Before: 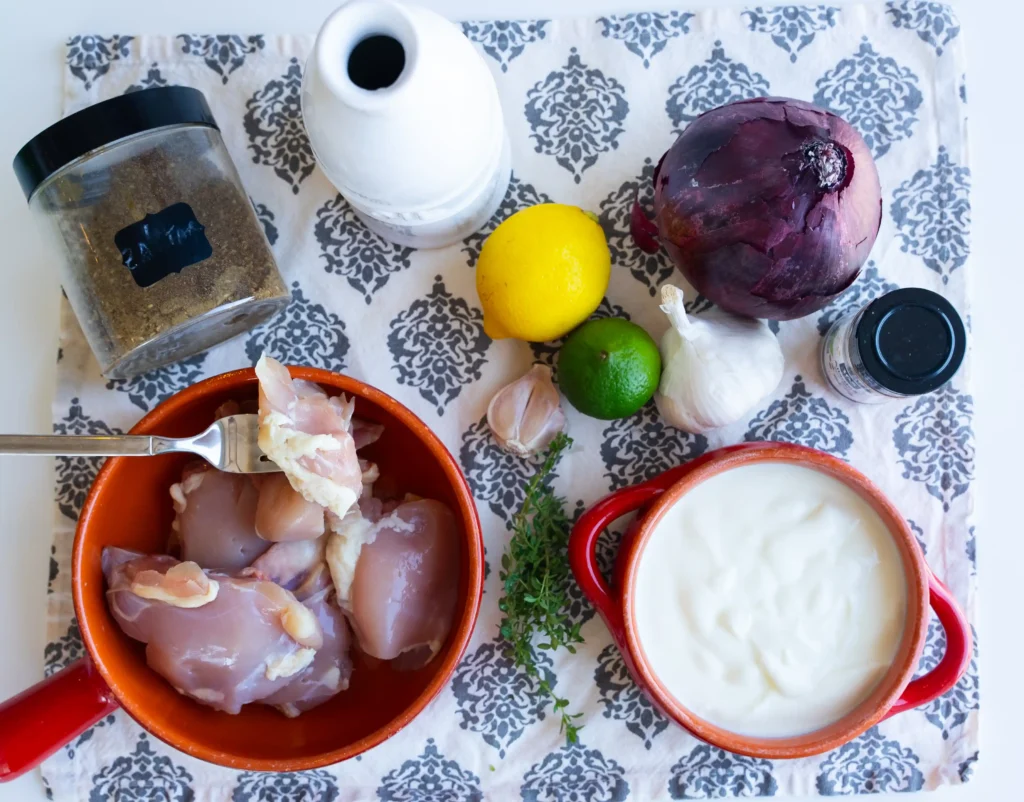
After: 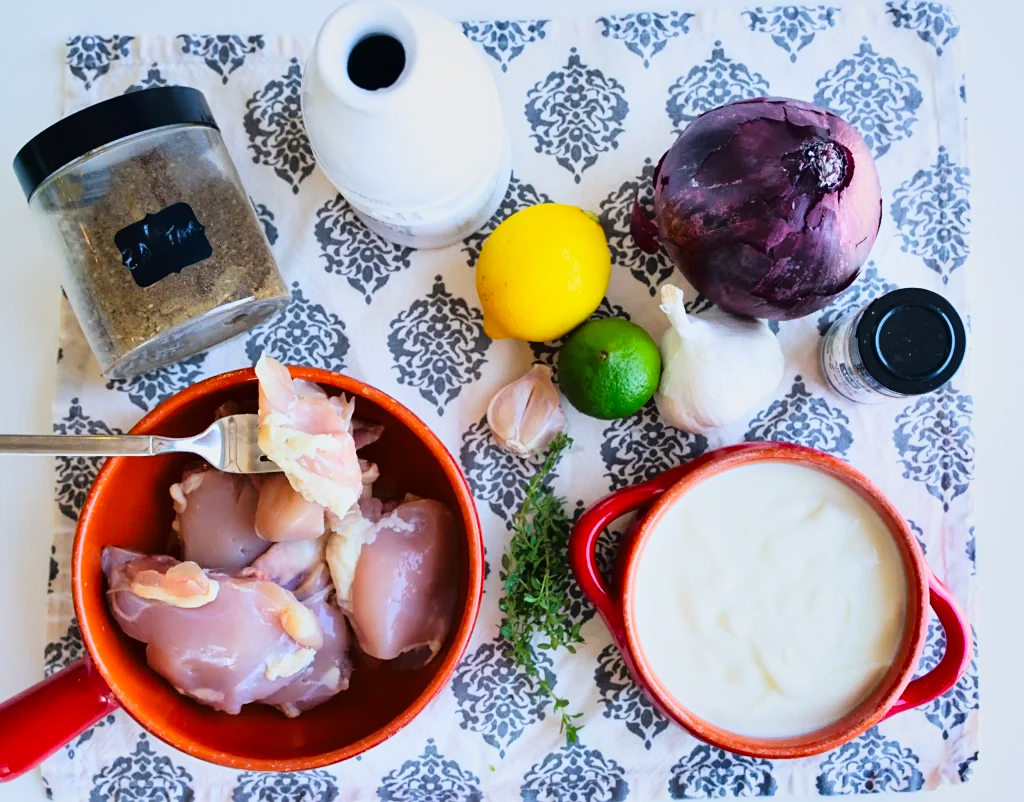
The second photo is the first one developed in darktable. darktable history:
tone curve: curves: ch0 [(0, 0.013) (0.129, 0.1) (0.291, 0.375) (0.46, 0.576) (0.667, 0.78) (0.851, 0.903) (0.997, 0.951)]; ch1 [(0, 0) (0.353, 0.344) (0.45, 0.46) (0.498, 0.495) (0.528, 0.531) (0.563, 0.566) (0.592, 0.609) (0.657, 0.672) (1, 1)]; ch2 [(0, 0) (0.333, 0.346) (0.375, 0.375) (0.427, 0.44) (0.5, 0.501) (0.505, 0.505) (0.544, 0.573) (0.576, 0.615) (0.612, 0.644) (0.66, 0.715) (1, 1)], color space Lab, linked channels, preserve colors none
sharpen: amount 0.212
shadows and highlights: soften with gaussian
